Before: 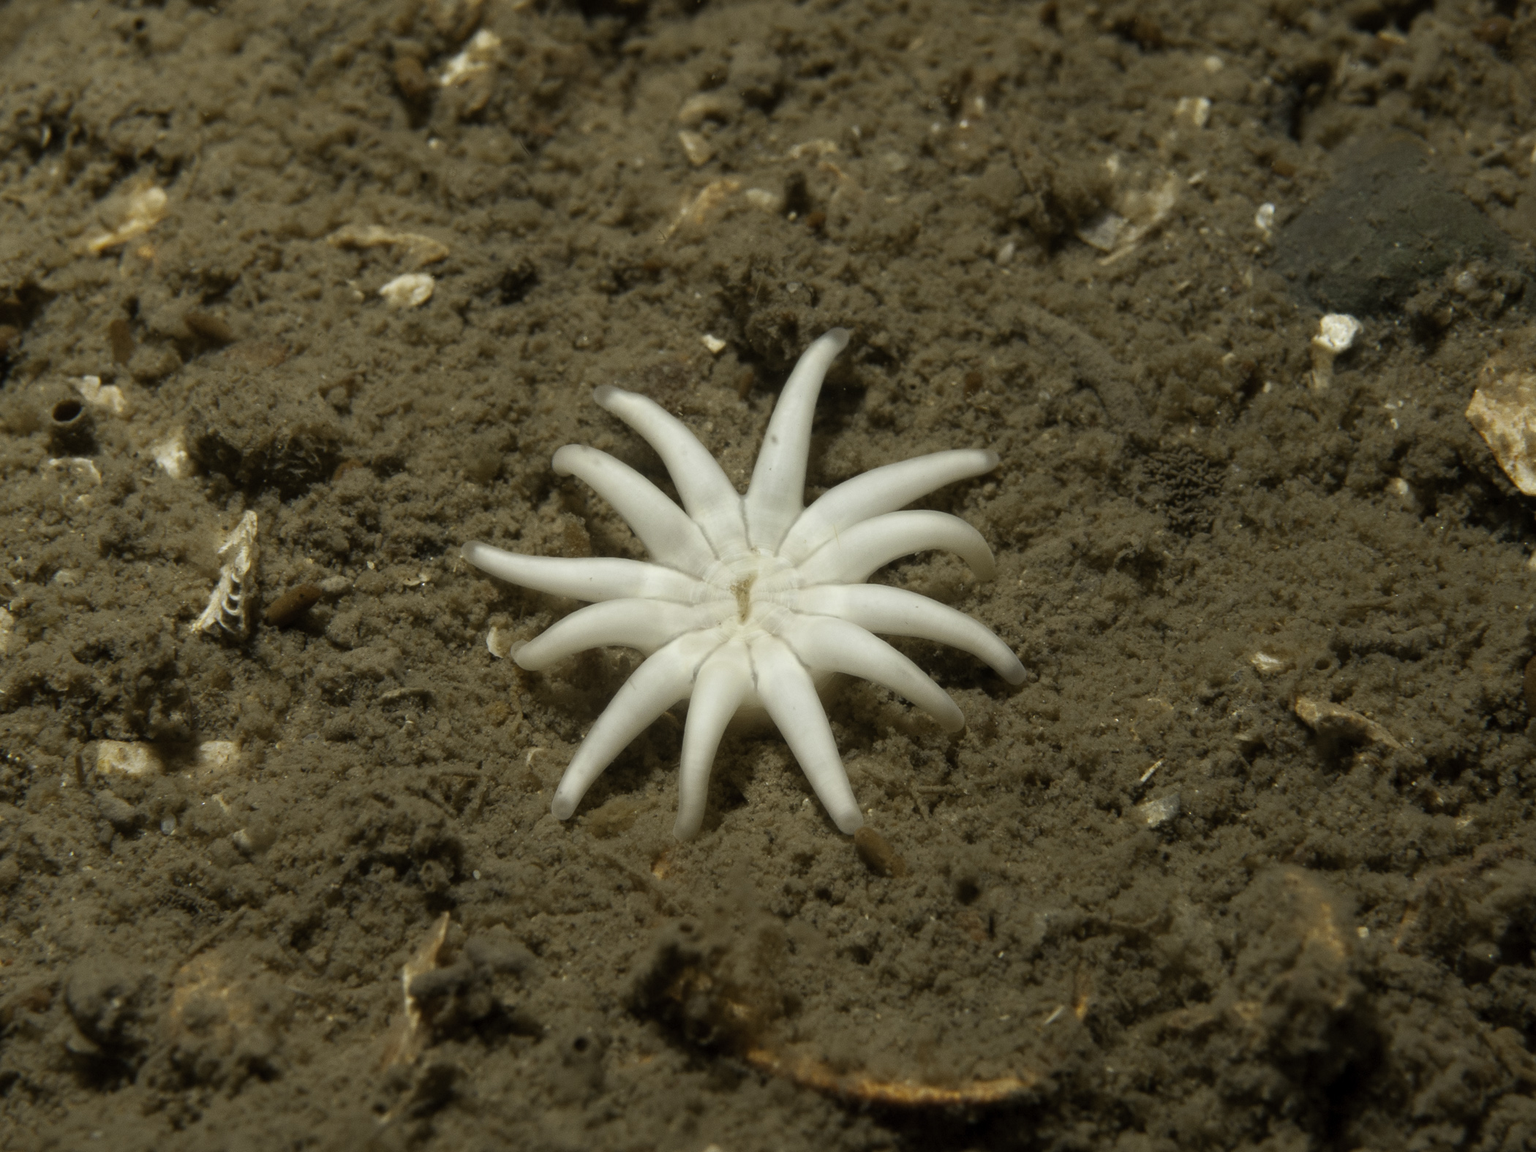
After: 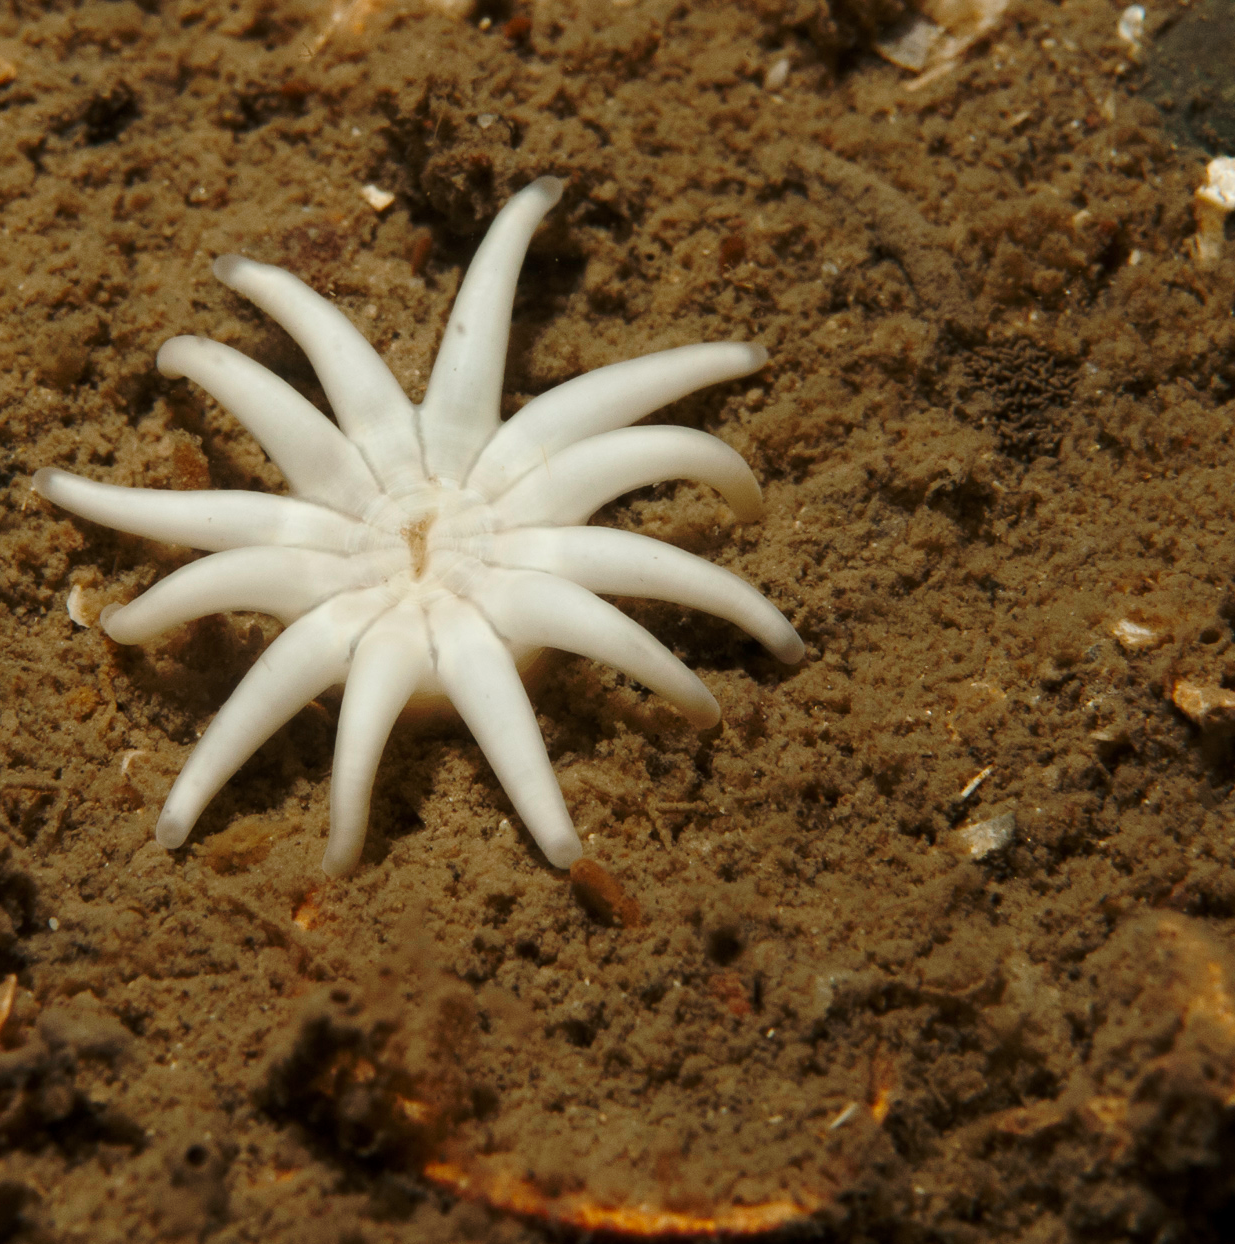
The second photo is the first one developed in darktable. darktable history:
base curve: curves: ch0 [(0, 0) (0.073, 0.04) (0.157, 0.139) (0.492, 0.492) (0.758, 0.758) (1, 1)], preserve colors none
crop and rotate: left 28.48%, top 17.273%, right 12.707%, bottom 3.742%
